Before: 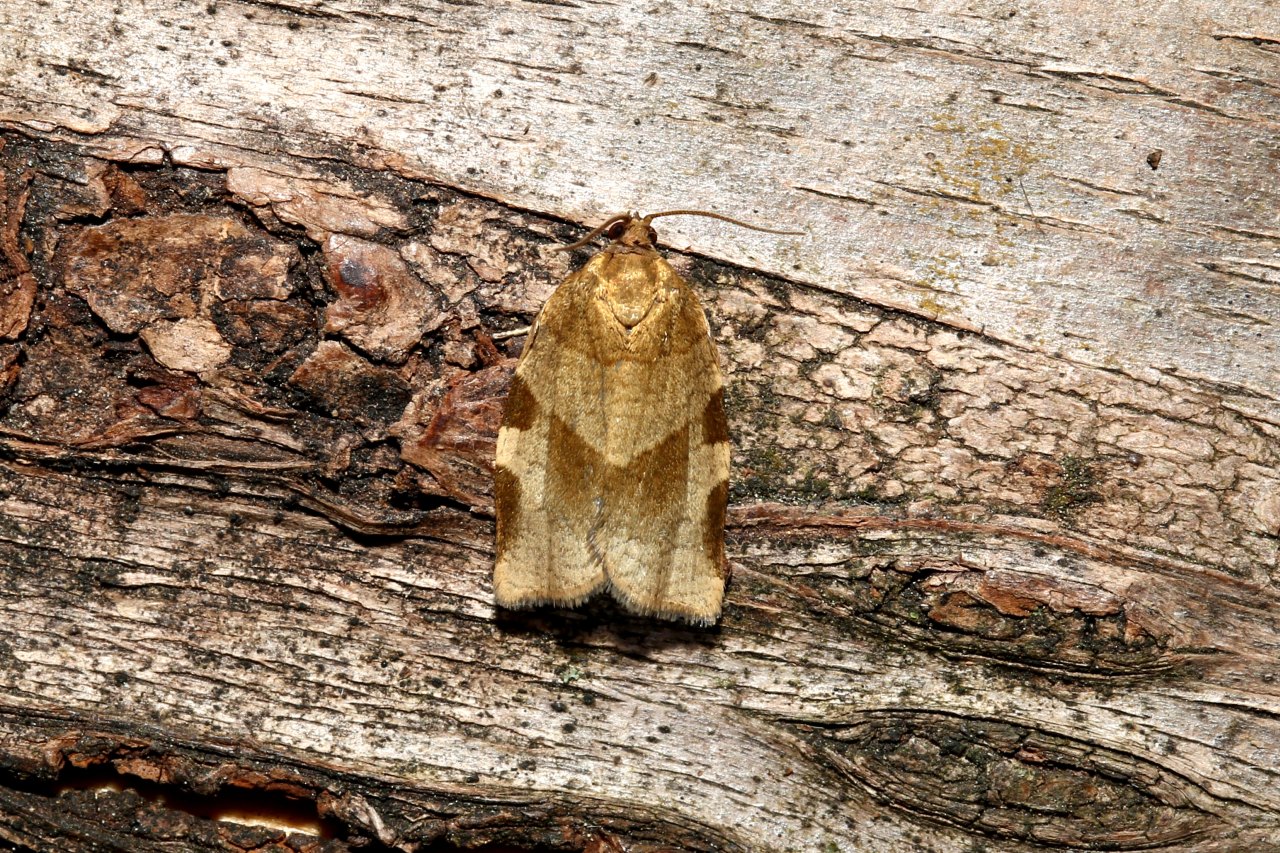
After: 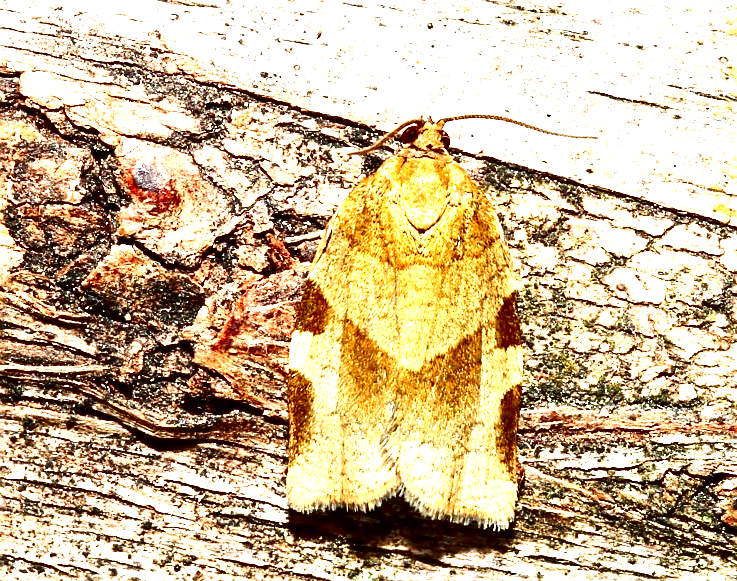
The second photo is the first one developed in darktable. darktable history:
crop: left 16.189%, top 11.298%, right 26.219%, bottom 20.498%
sharpen: on, module defaults
contrast brightness saturation: contrast 0.218, brightness -0.186, saturation 0.242
exposure: black level correction 0.001, exposure 1.994 EV, compensate highlight preservation false
color correction: highlights a* -2.9, highlights b* -1.92, shadows a* 2.39, shadows b* 2.97
